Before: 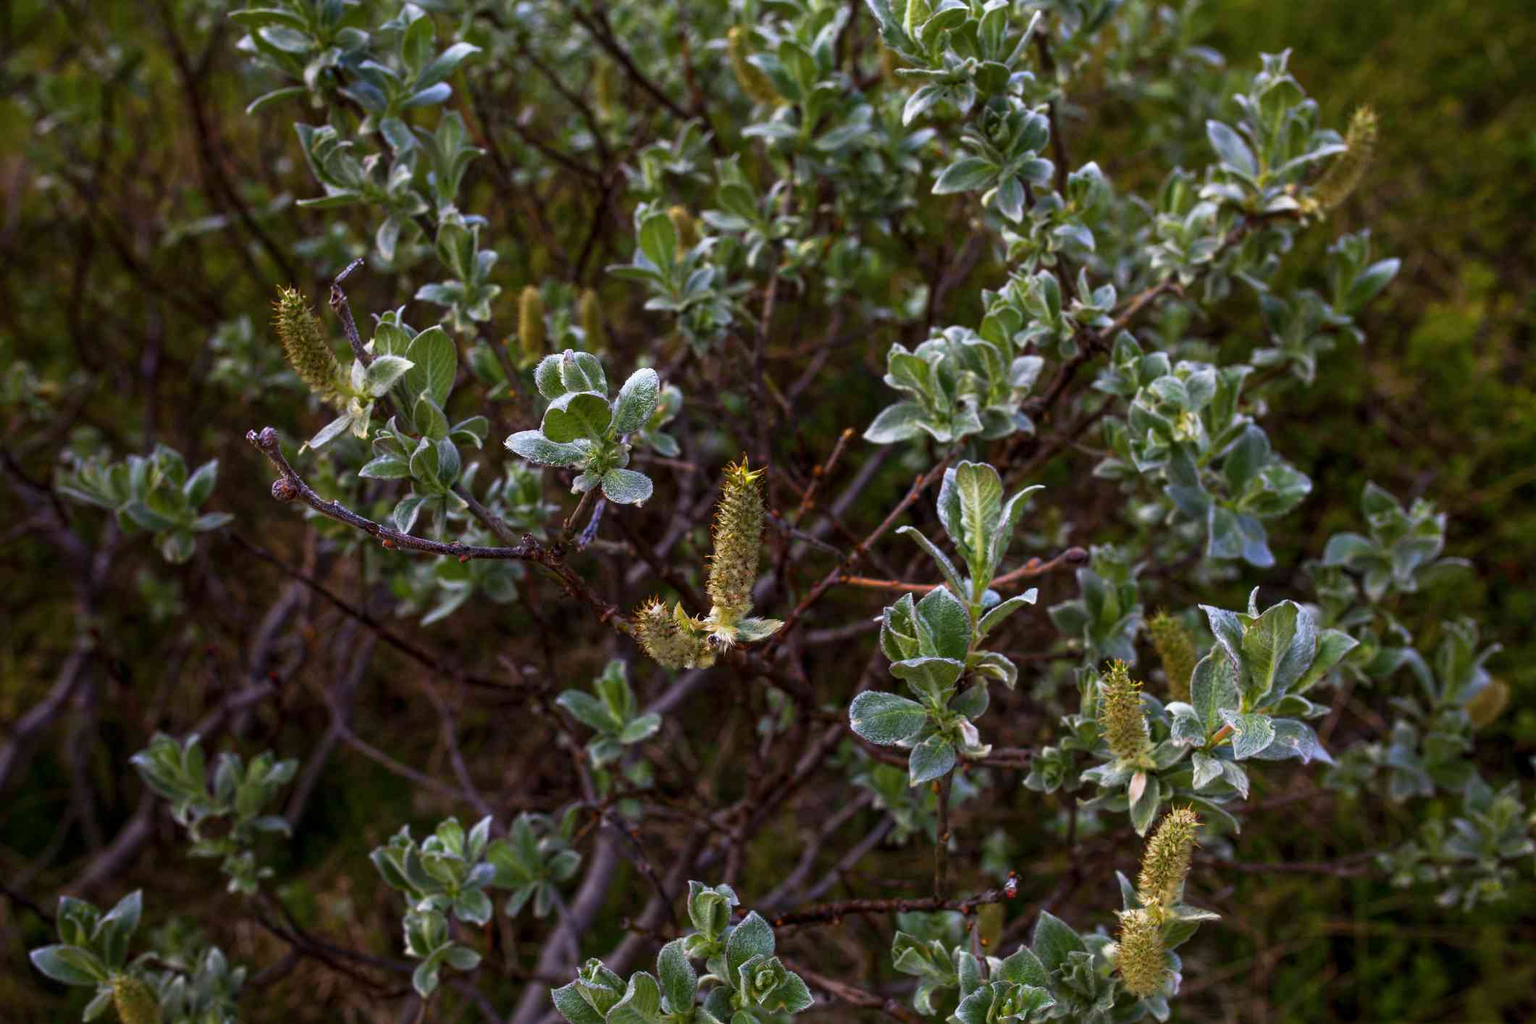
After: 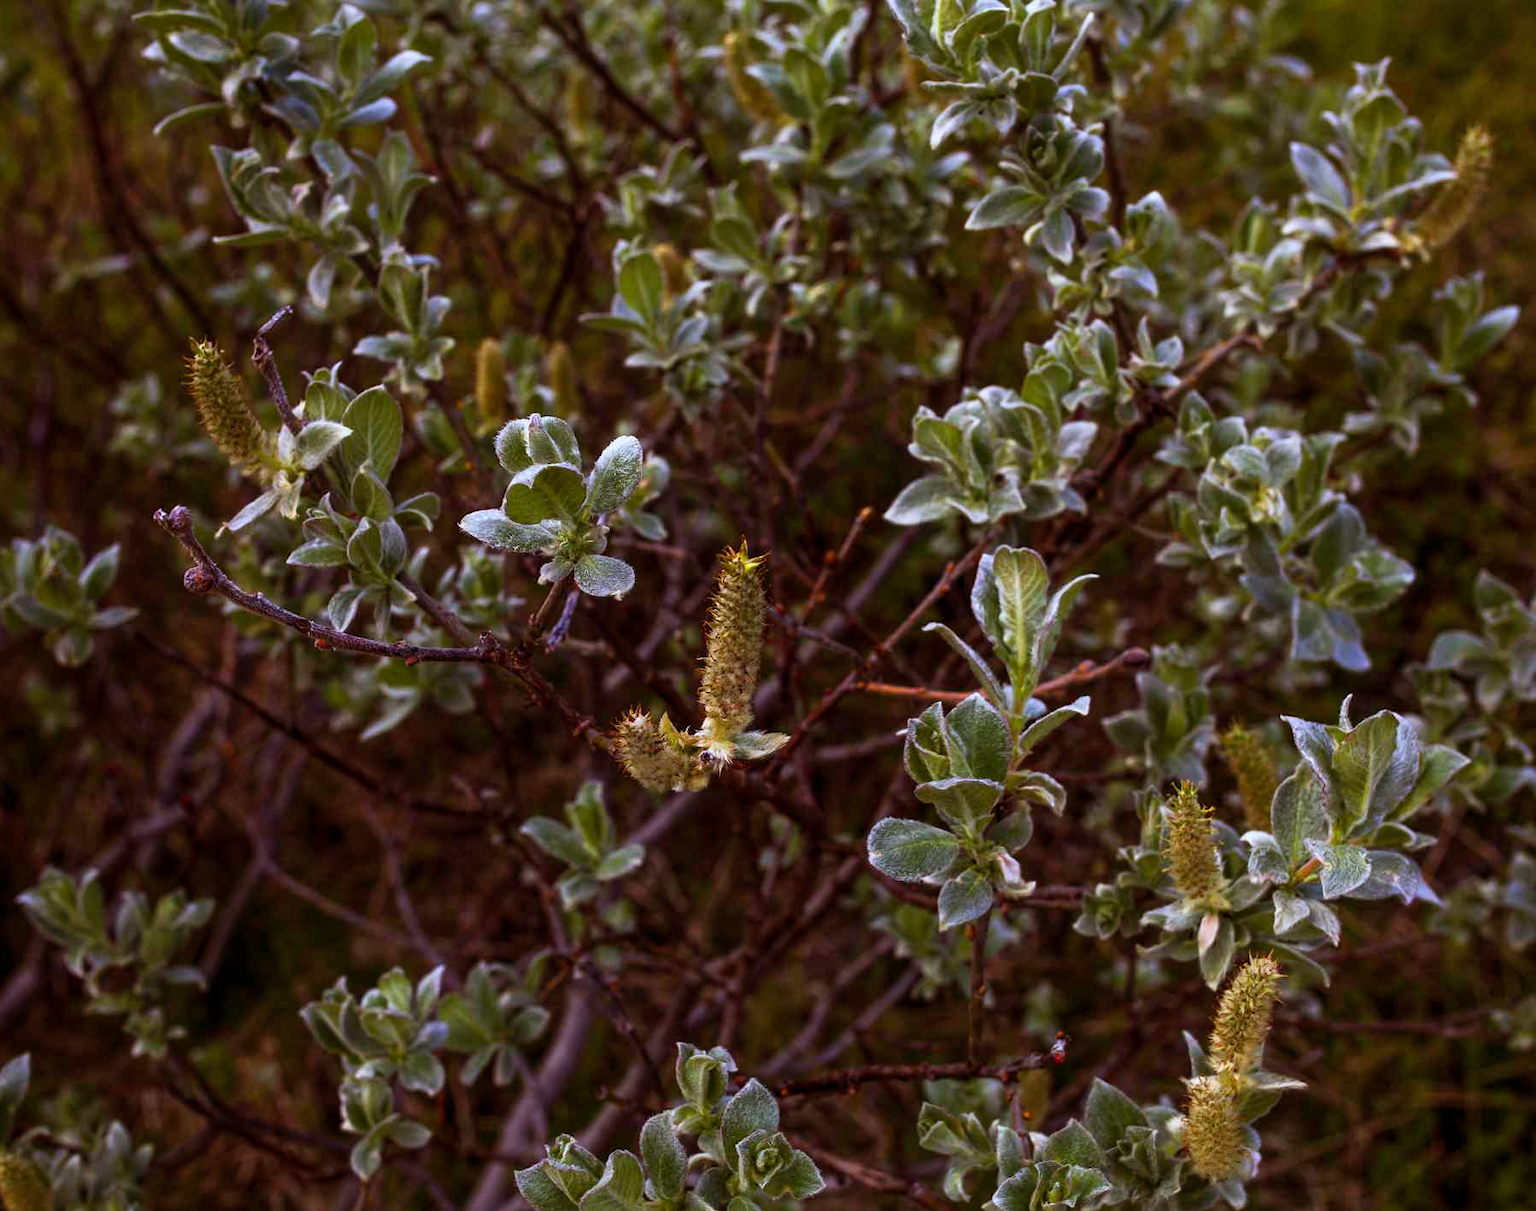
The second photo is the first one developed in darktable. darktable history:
rgb levels: mode RGB, independent channels, levels [[0, 0.5, 1], [0, 0.521, 1], [0, 0.536, 1]]
color correction: highlights a* -0.772, highlights b* -8.92
crop: left 7.598%, right 7.873%
levels: levels [0, 0.498, 1]
